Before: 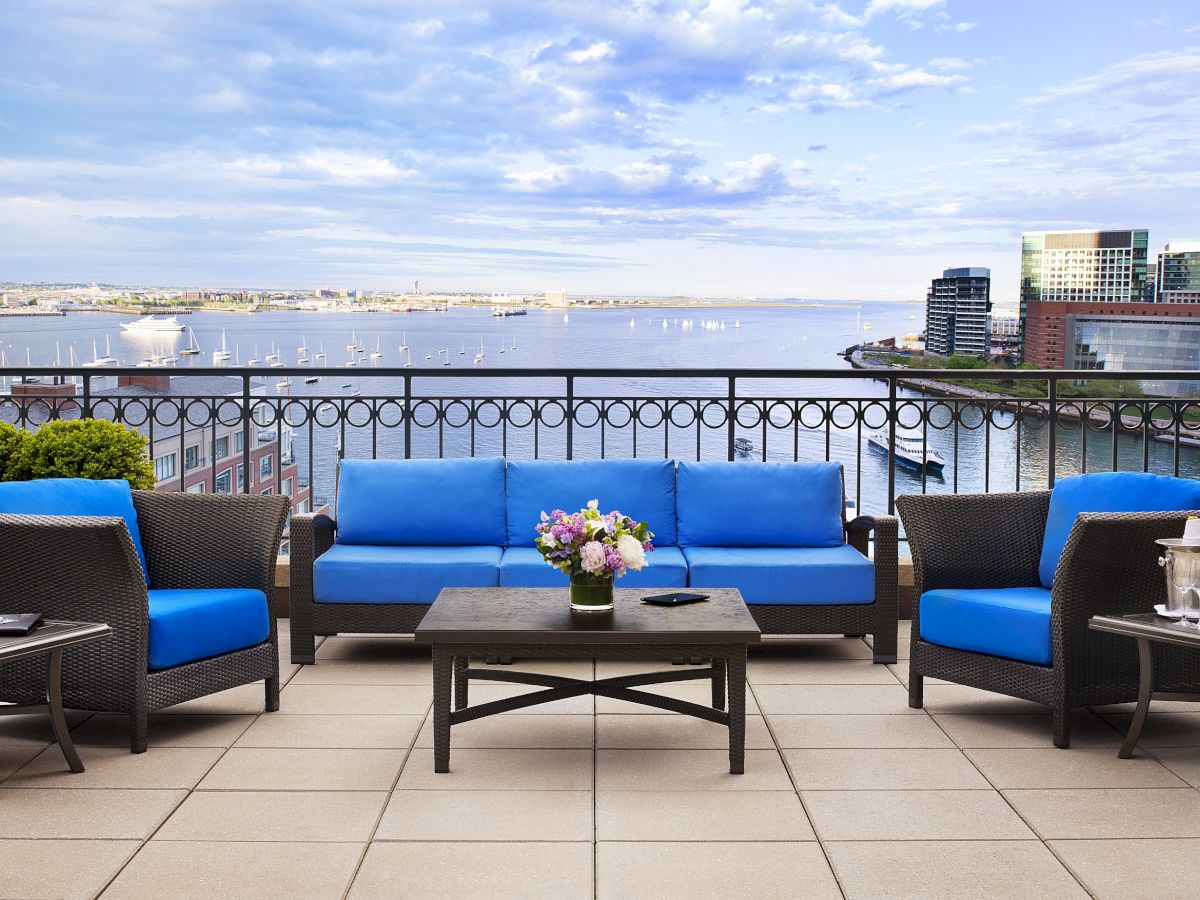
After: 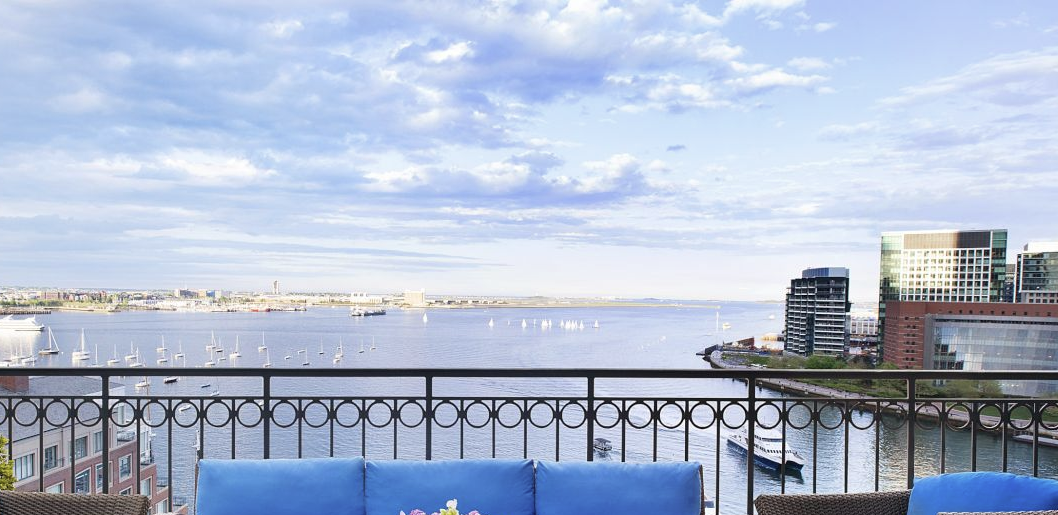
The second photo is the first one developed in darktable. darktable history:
crop and rotate: left 11.812%, bottom 42.776%
contrast brightness saturation: saturation -0.17
